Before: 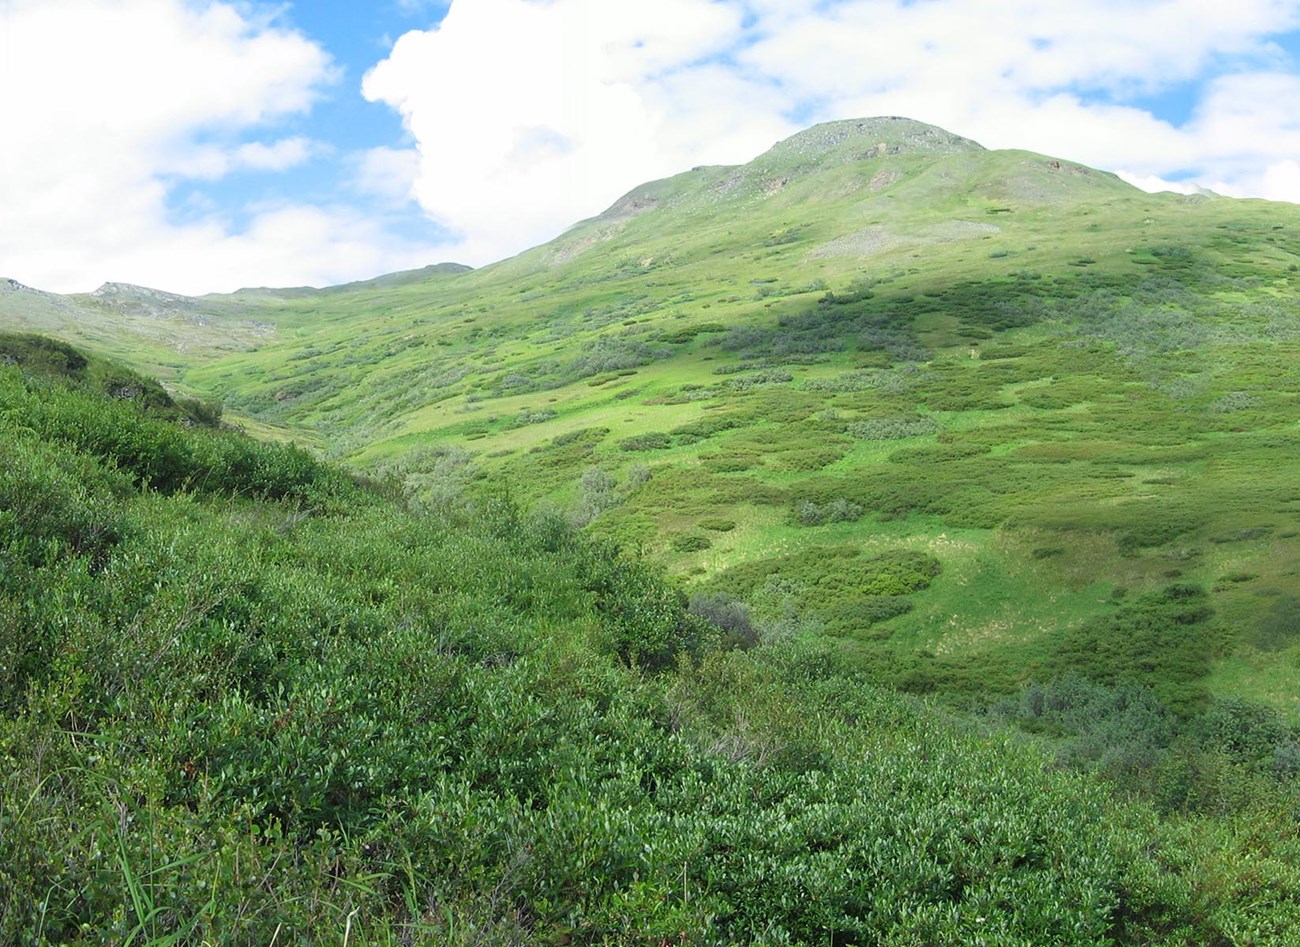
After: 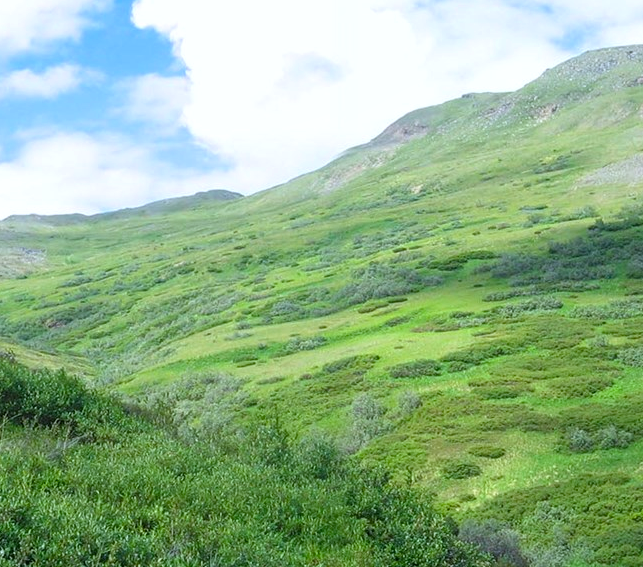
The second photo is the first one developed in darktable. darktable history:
crop: left 17.715%, top 7.78%, right 32.799%, bottom 32.295%
contrast brightness saturation: saturation -0.068
color calibration: illuminant as shot in camera, x 0.358, y 0.373, temperature 4628.91 K
color balance rgb: perceptual saturation grading › global saturation 30.279%
local contrast: detail 116%
